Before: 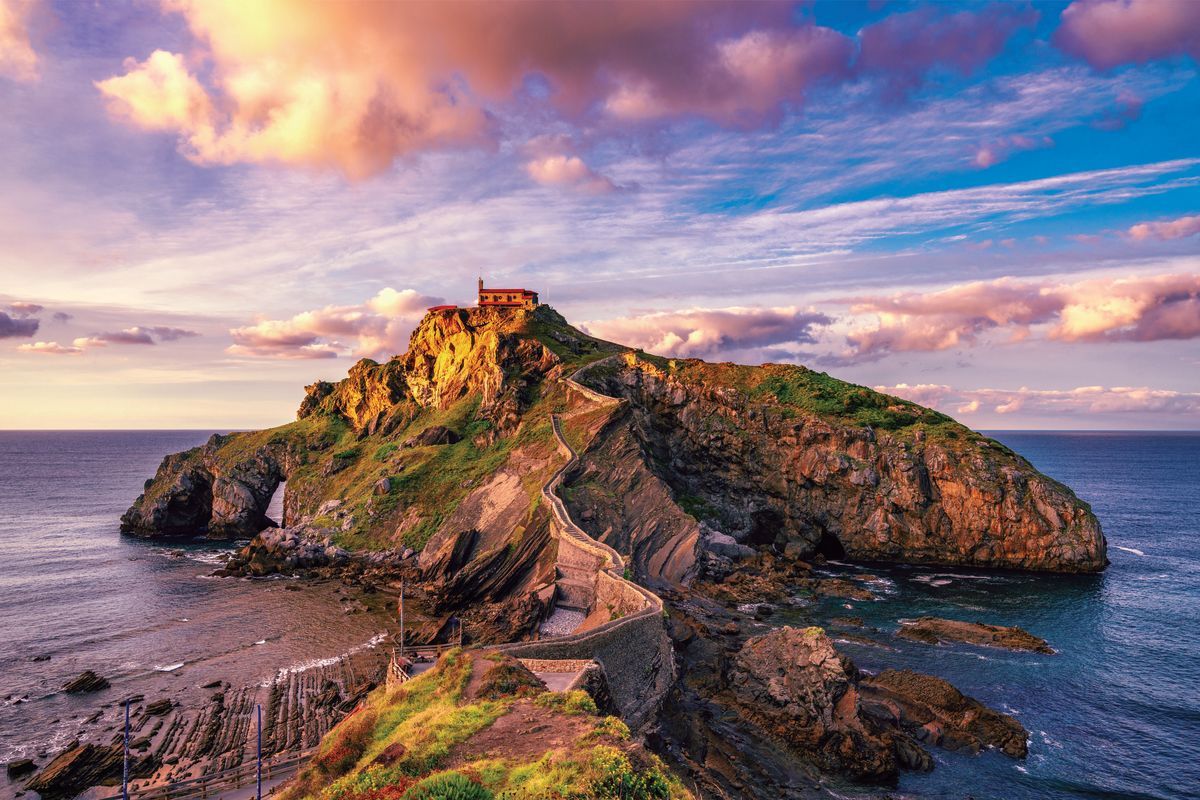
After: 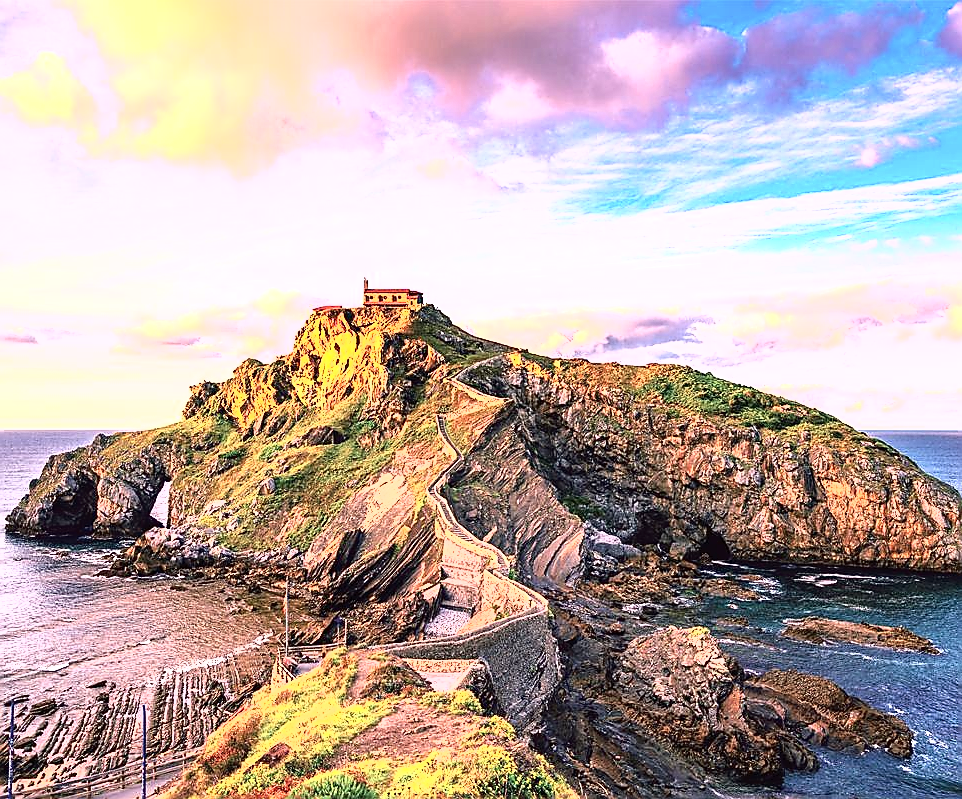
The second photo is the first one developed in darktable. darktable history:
exposure: exposure 0.762 EV, compensate exposure bias true, compensate highlight preservation false
crop and rotate: left 9.598%, right 10.227%
sharpen: radius 1.366, amount 1.26, threshold 0.675
tone curve: curves: ch0 [(0, 0) (0.003, 0.028) (0.011, 0.028) (0.025, 0.026) (0.044, 0.036) (0.069, 0.06) (0.1, 0.101) (0.136, 0.15) (0.177, 0.203) (0.224, 0.271) (0.277, 0.345) (0.335, 0.422) (0.399, 0.515) (0.468, 0.611) (0.543, 0.716) (0.623, 0.826) (0.709, 0.942) (0.801, 0.992) (0.898, 1) (1, 1)], color space Lab, independent channels, preserve colors none
